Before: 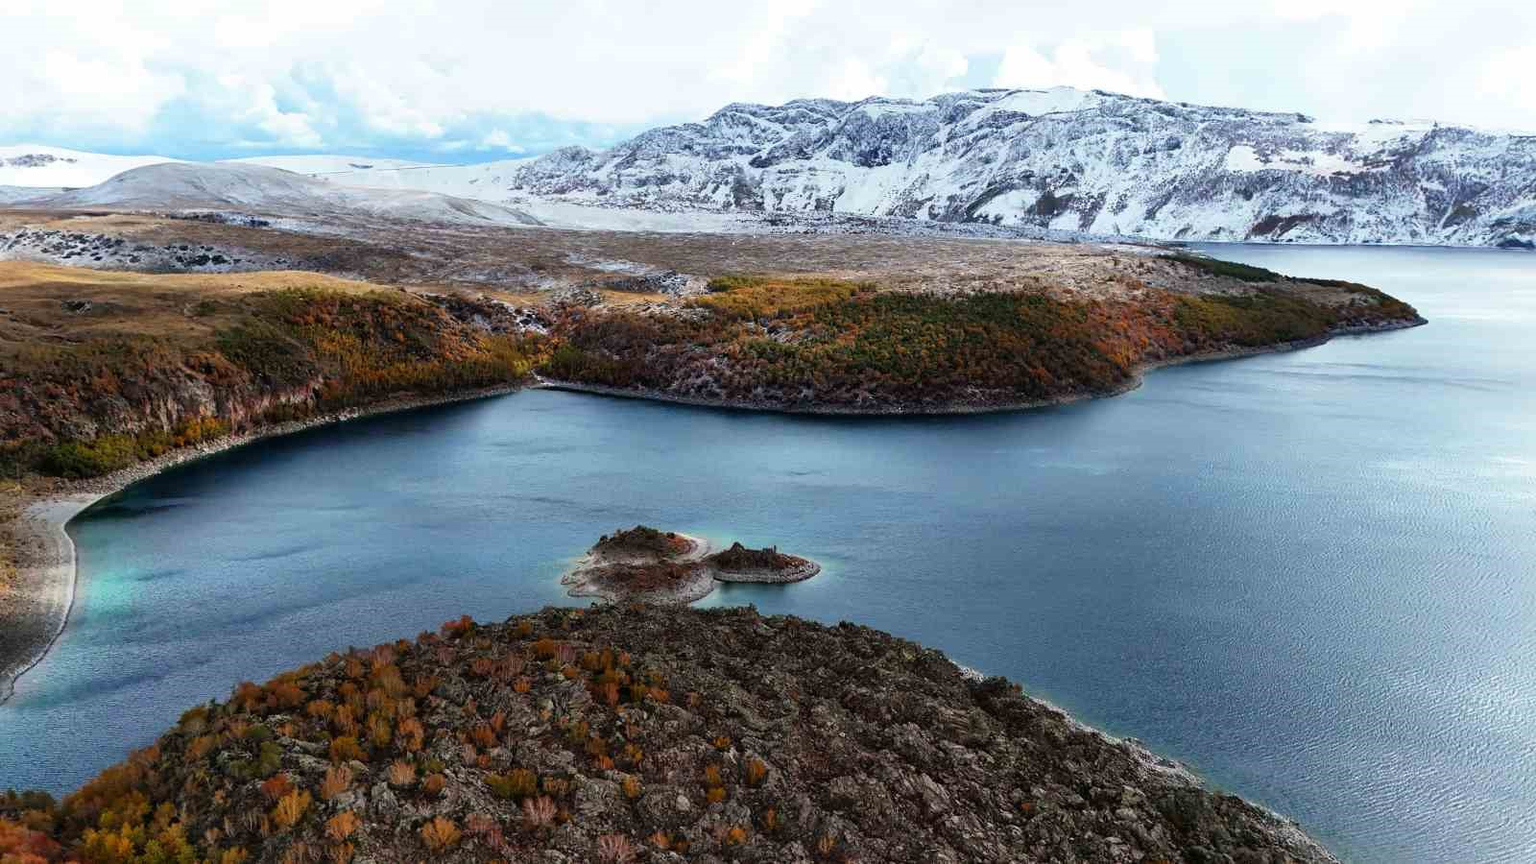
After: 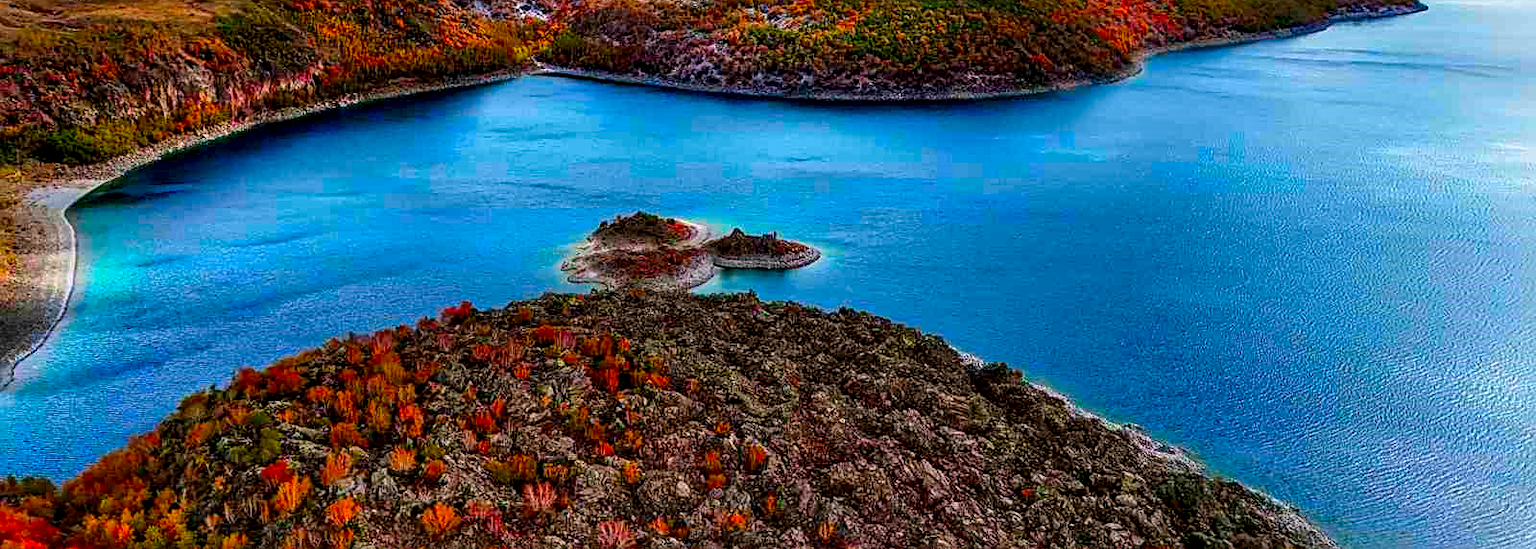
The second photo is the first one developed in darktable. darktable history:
color correction: highlights a* 1.59, highlights b* -1.7, saturation 2.48
tone equalizer: -8 EV 0.25 EV, -7 EV 0.417 EV, -6 EV 0.417 EV, -5 EV 0.25 EV, -3 EV -0.25 EV, -2 EV -0.417 EV, -1 EV -0.417 EV, +0 EV -0.25 EV, edges refinement/feathering 500, mask exposure compensation -1.57 EV, preserve details guided filter
crop and rotate: top 36.435%
sharpen: on, module defaults
local contrast: detail 160%
